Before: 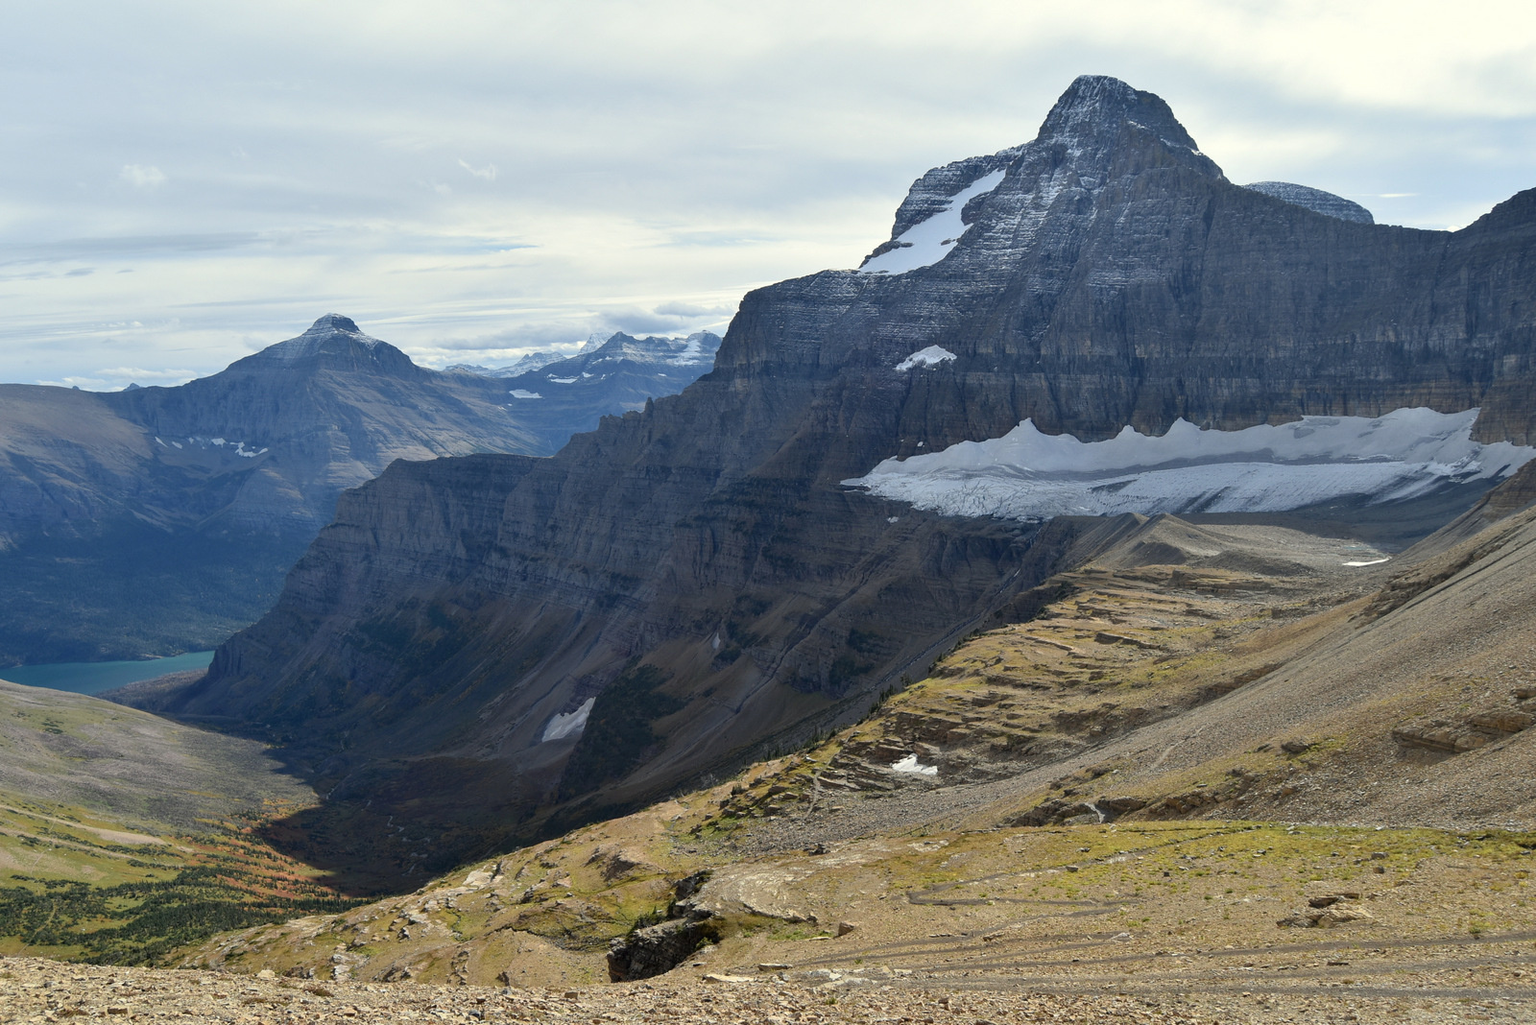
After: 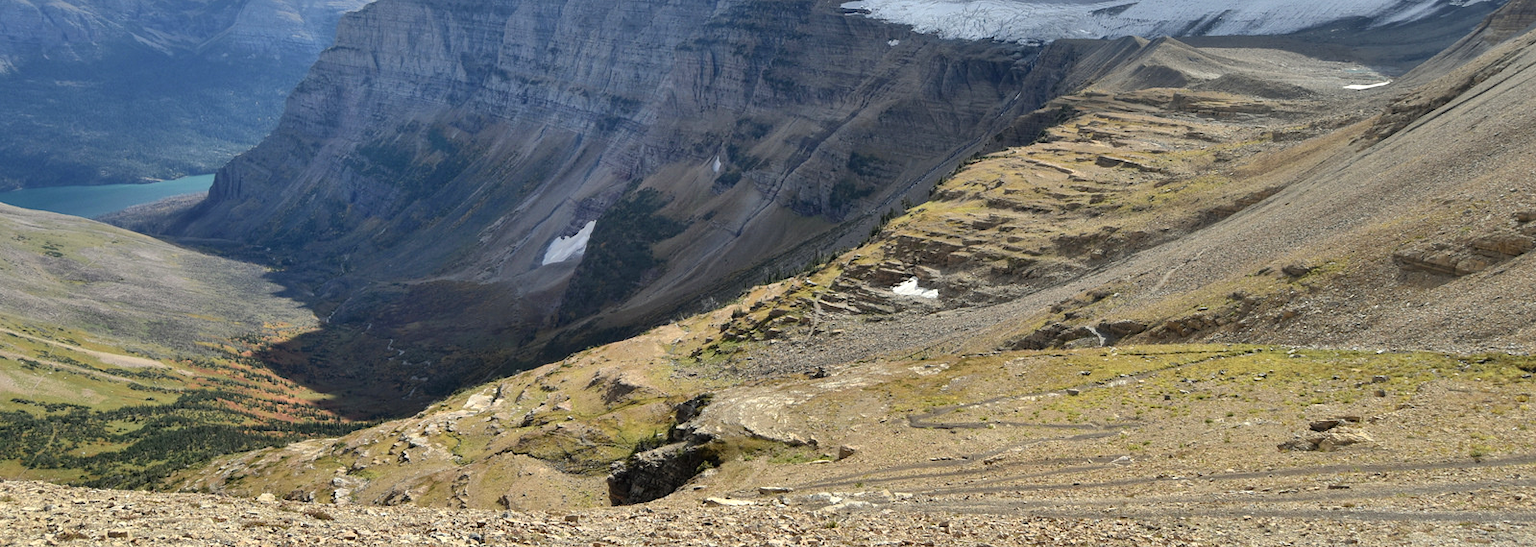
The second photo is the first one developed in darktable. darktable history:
crop and rotate: top 46.548%, right 0.009%
shadows and highlights: radius 110.22, shadows 51.13, white point adjustment 9.1, highlights -4.61, soften with gaussian
